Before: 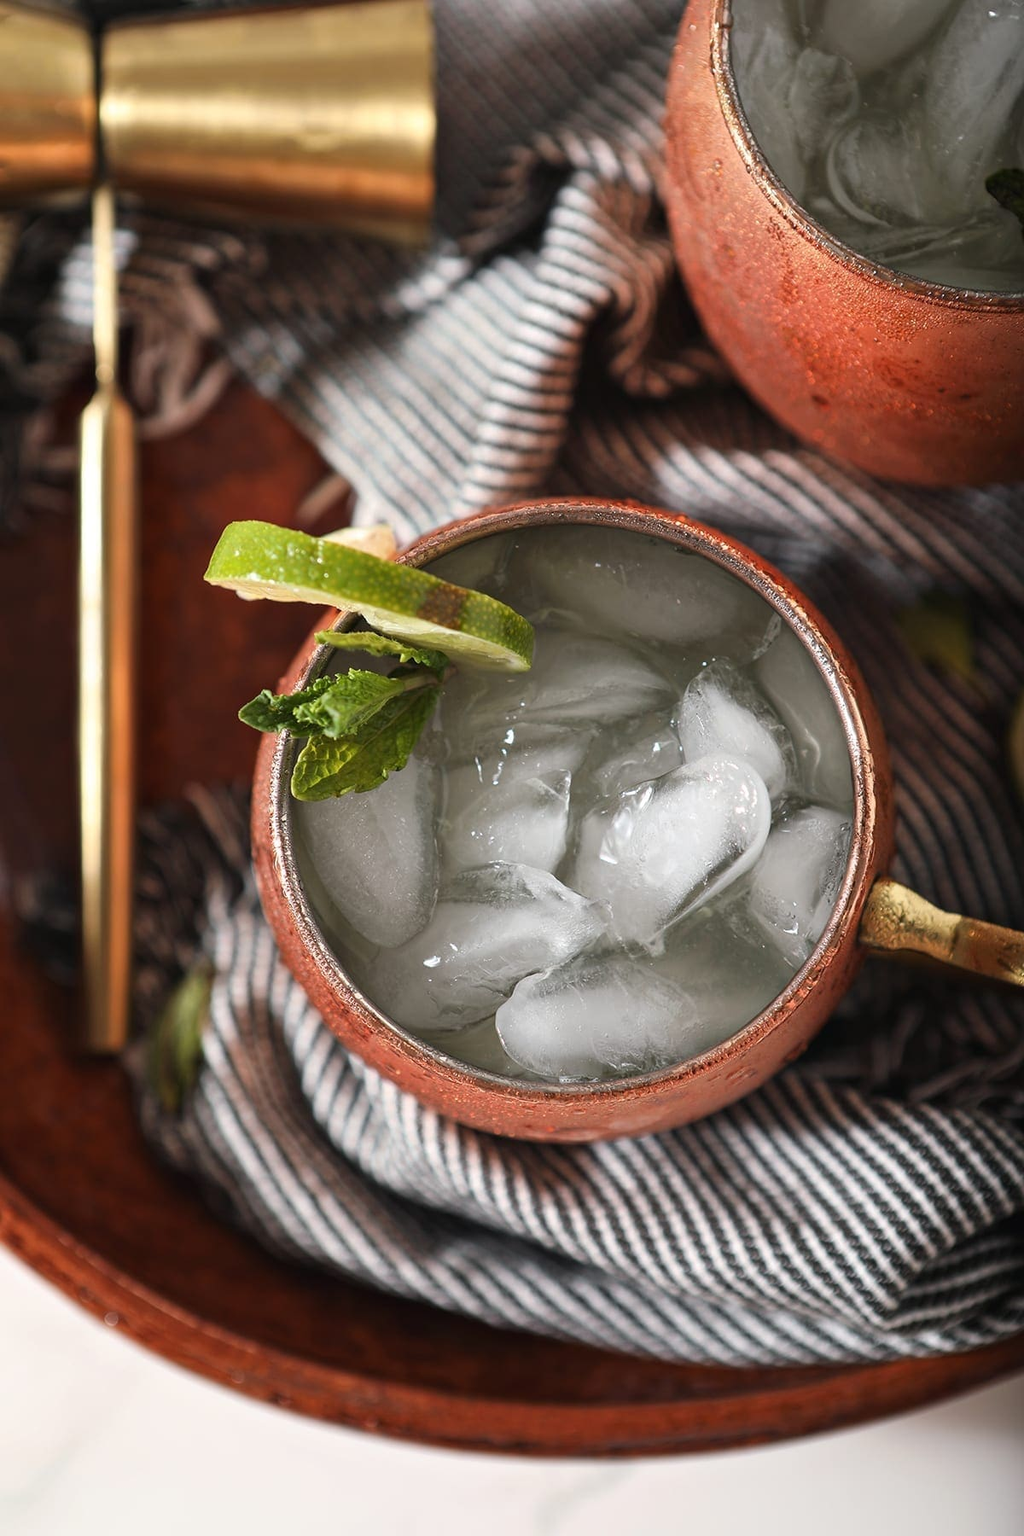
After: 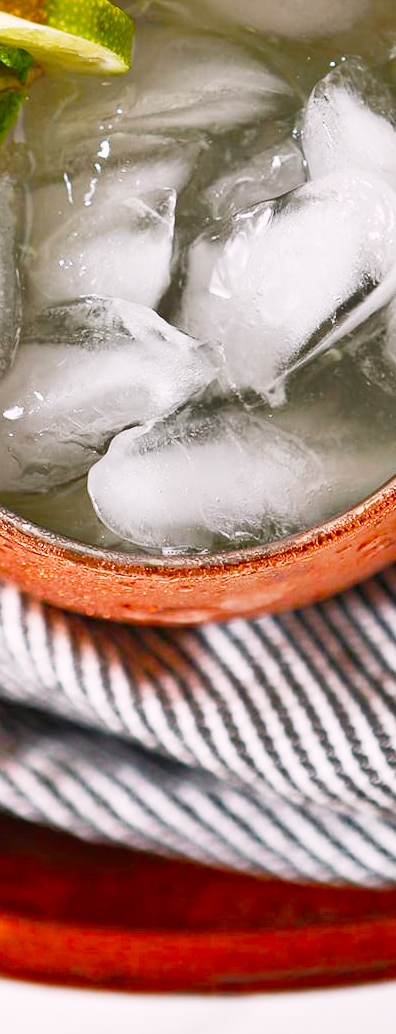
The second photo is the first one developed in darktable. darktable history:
exposure: compensate exposure bias true, compensate highlight preservation false
color correction: highlights a* 3.02, highlights b* -1.51, shadows a* -0.08, shadows b* 2.3, saturation 0.977
crop: left 41.114%, top 39.681%, right 25.839%, bottom 2.854%
color balance rgb: highlights gain › chroma 0.255%, highlights gain › hue 332.5°, perceptual saturation grading › global saturation 44.234%, perceptual saturation grading › highlights -50.017%, perceptual saturation grading › shadows 30.72%, contrast -19.953%
shadows and highlights: radius 108.9, shadows 41.15, highlights -71.64, highlights color adjustment 0.125%, low approximation 0.01, soften with gaussian
base curve: curves: ch0 [(0, 0) (0.012, 0.01) (0.073, 0.168) (0.31, 0.711) (0.645, 0.957) (1, 1)], preserve colors none
